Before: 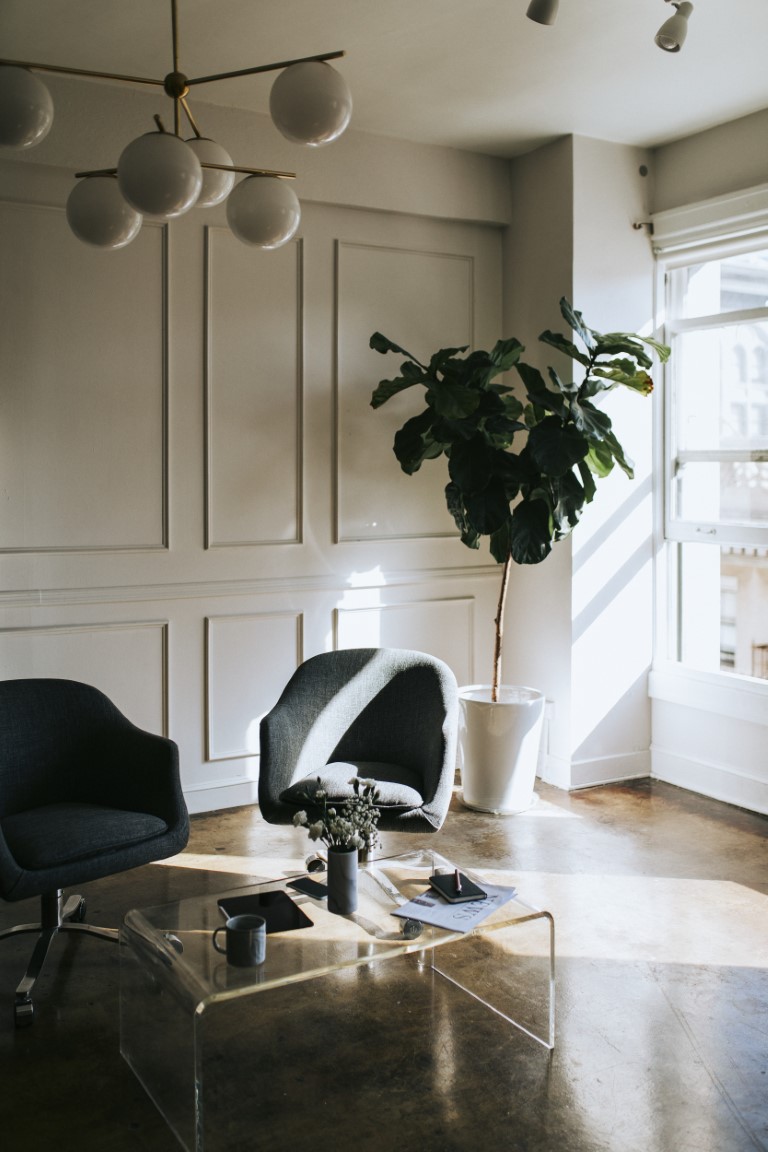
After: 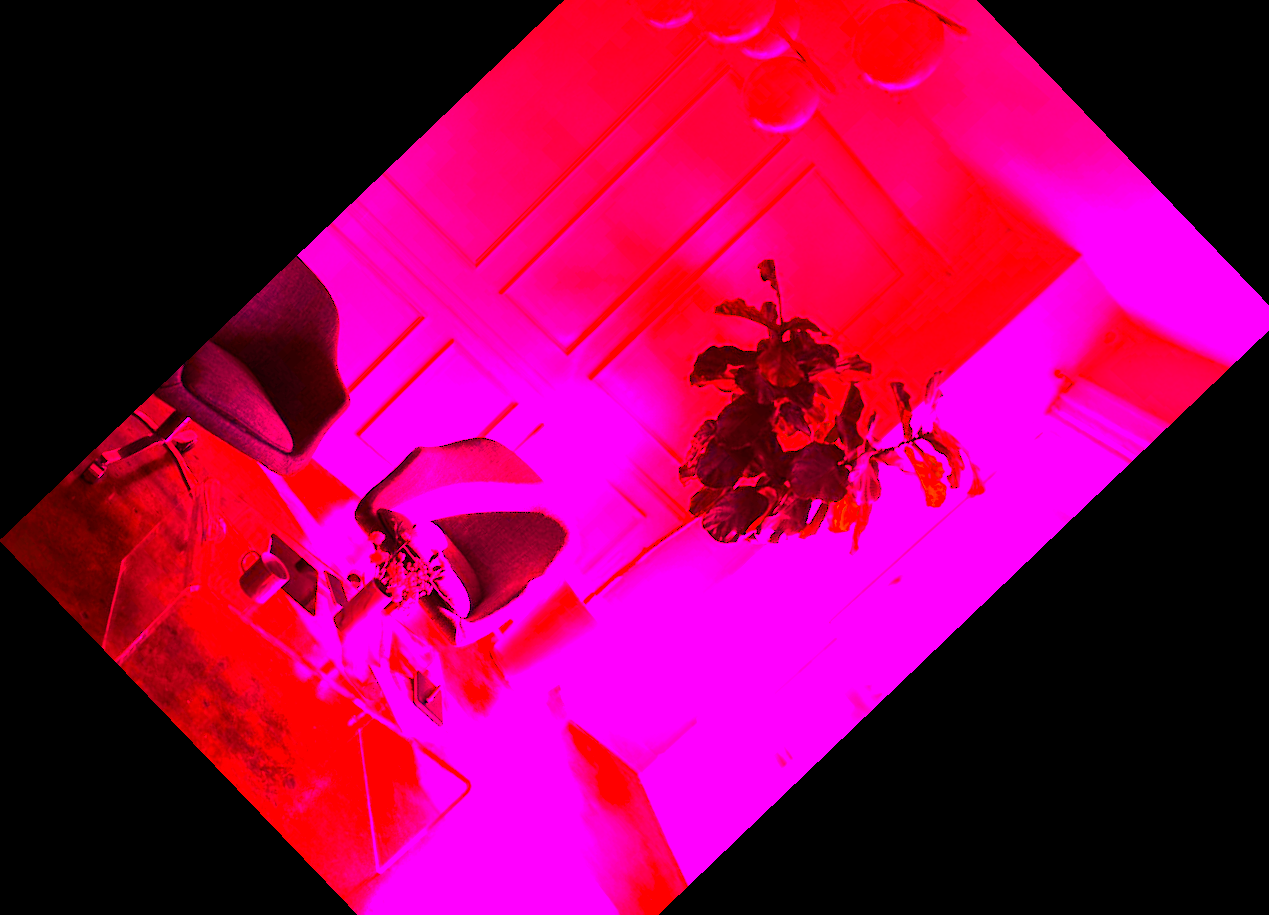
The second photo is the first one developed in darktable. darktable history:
crop and rotate: angle -46.26°, top 16.234%, right 0.912%, bottom 11.704%
exposure: exposure 0.4 EV, compensate highlight preservation false
color balance rgb: linear chroma grading › global chroma 15%, perceptual saturation grading › global saturation 30%
rotate and perspective: rotation 0.062°, lens shift (vertical) 0.115, lens shift (horizontal) -0.133, crop left 0.047, crop right 0.94, crop top 0.061, crop bottom 0.94
white balance: red 4.26, blue 1.802
